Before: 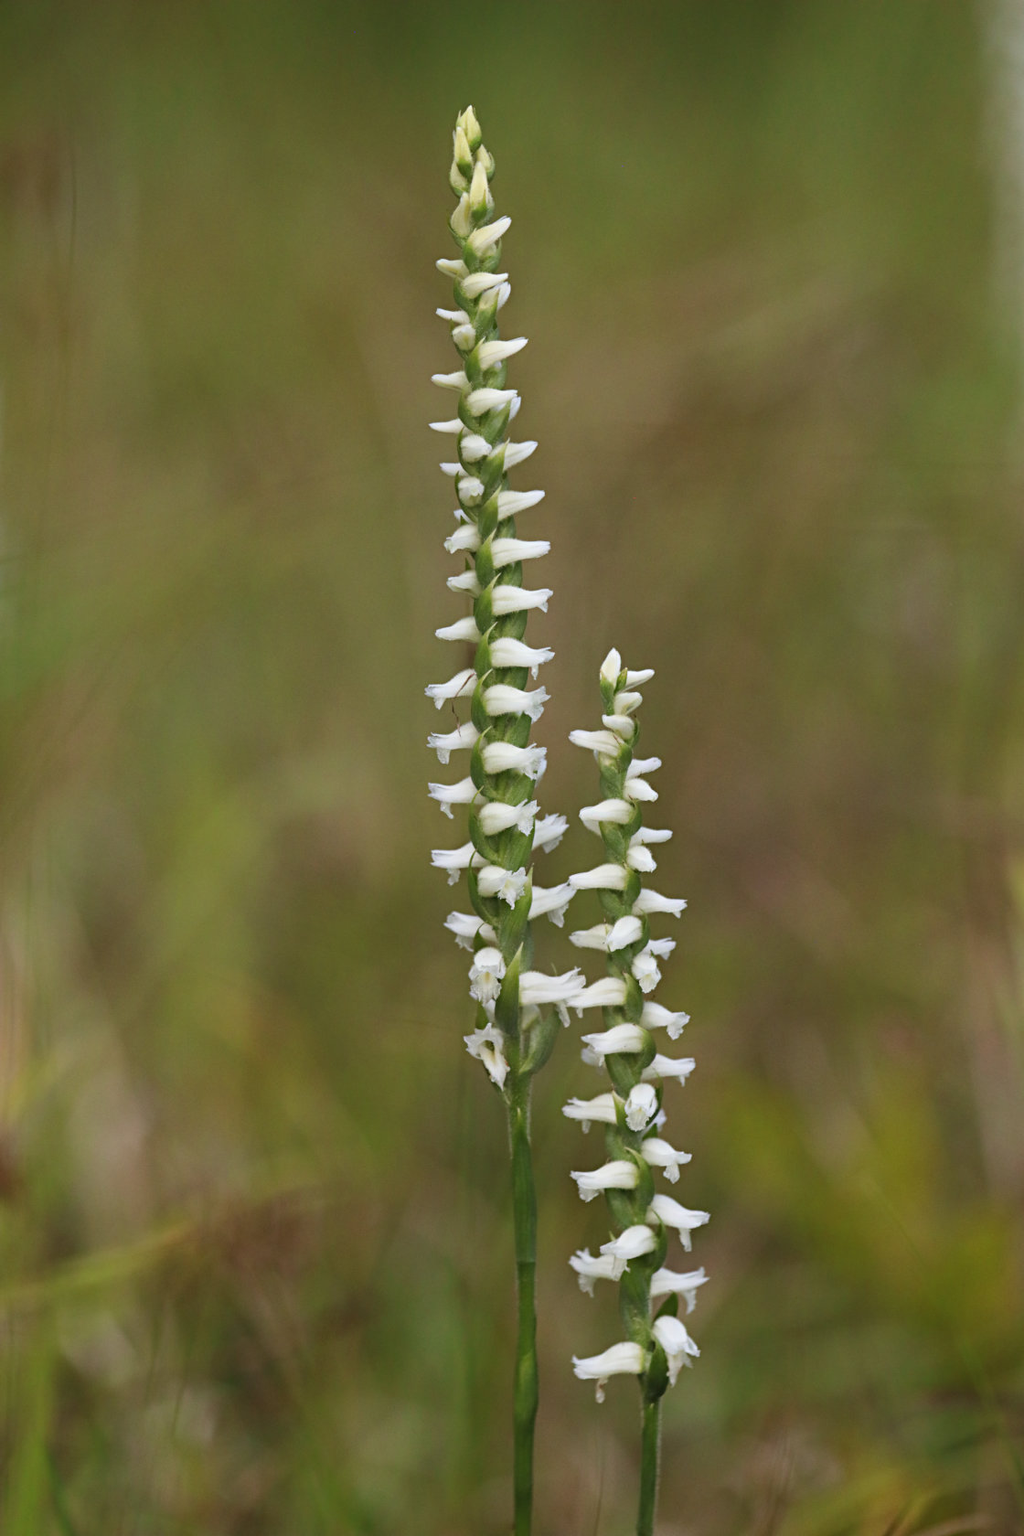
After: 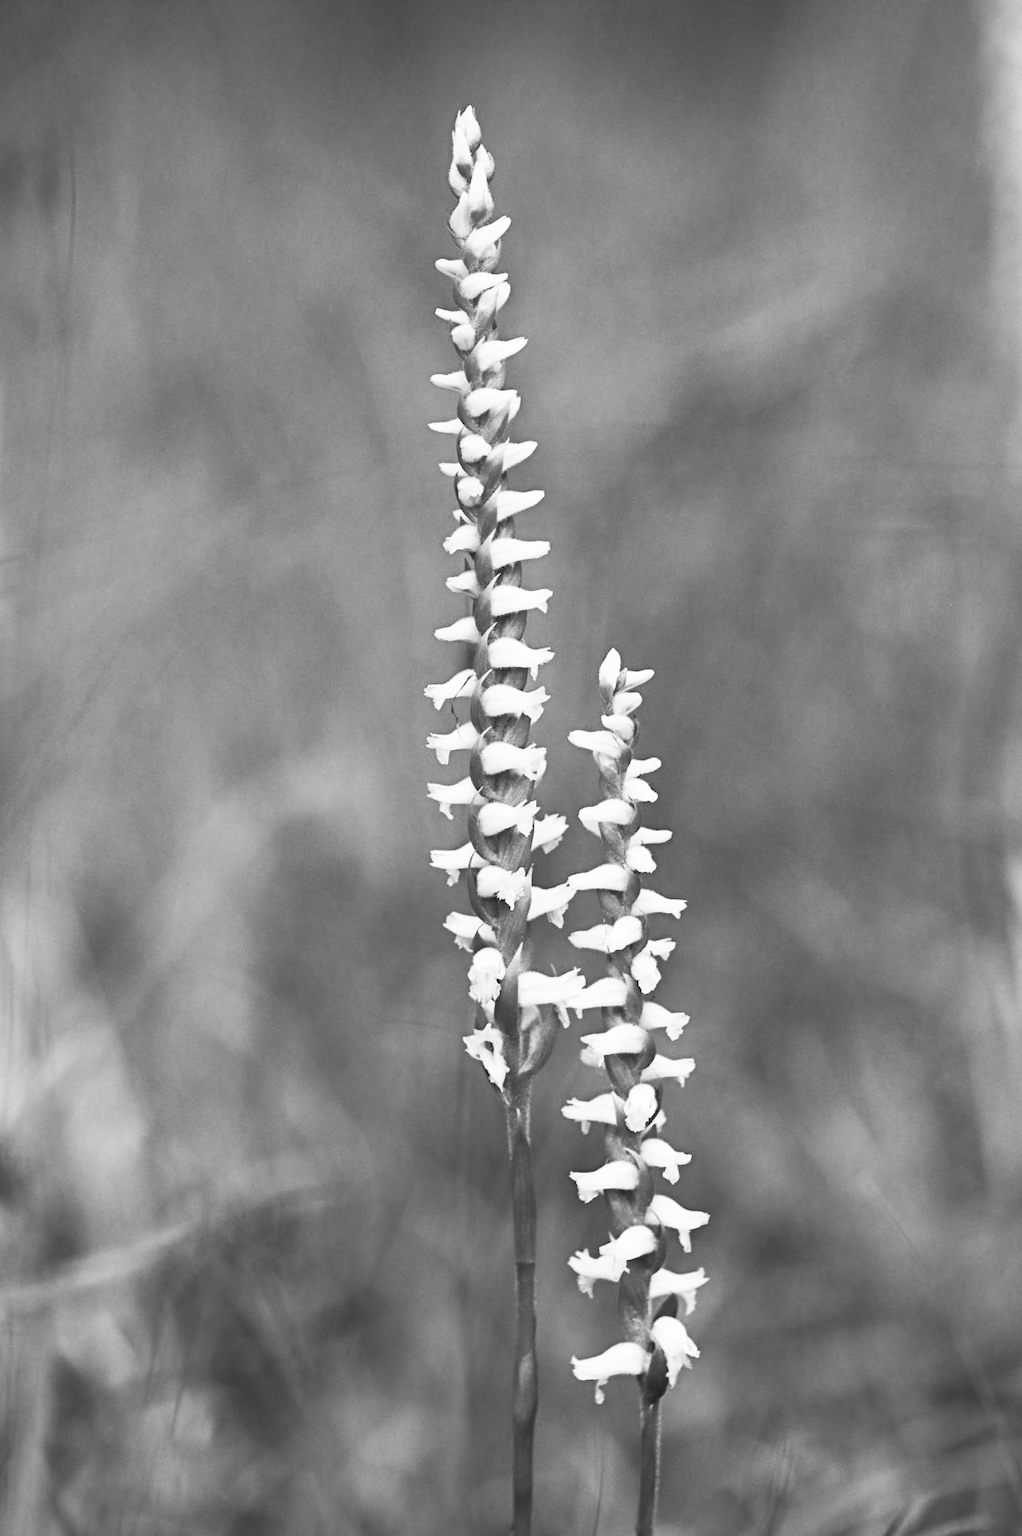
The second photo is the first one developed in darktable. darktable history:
contrast brightness saturation: contrast 0.53, brightness 0.47, saturation -1
crop and rotate: left 0.126%
monochrome: size 3.1
shadows and highlights: shadows 29.32, highlights -29.32, low approximation 0.01, soften with gaussian
